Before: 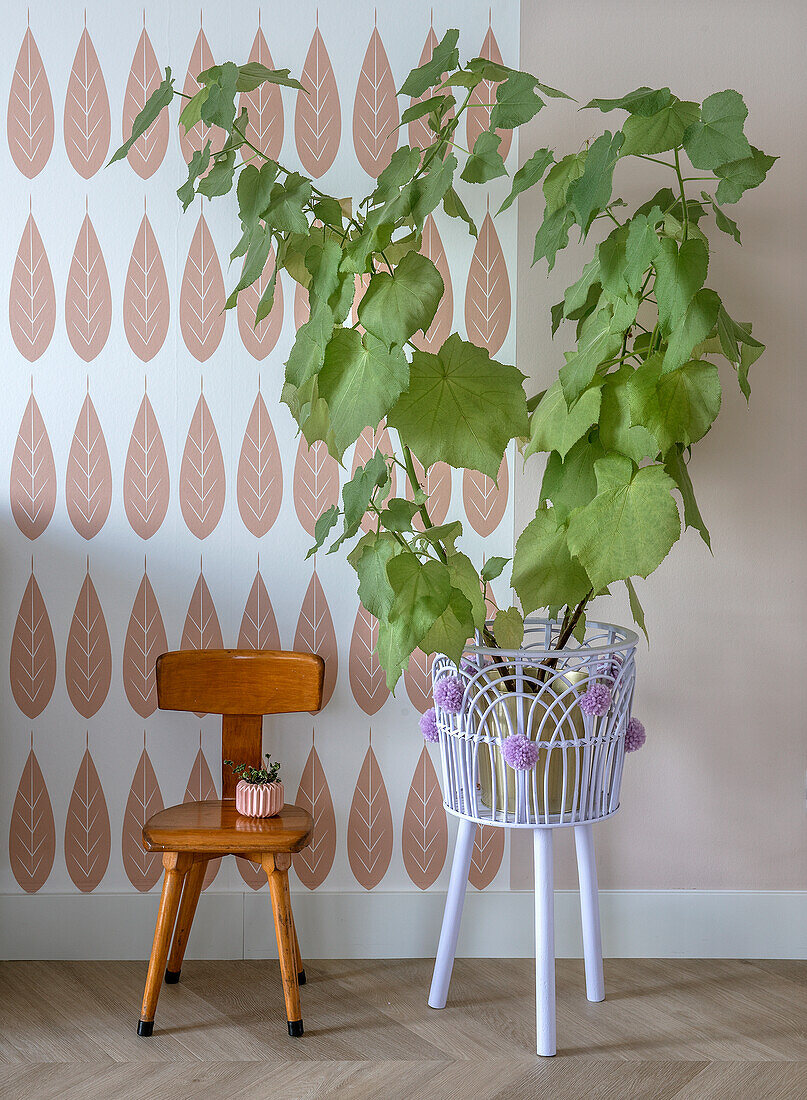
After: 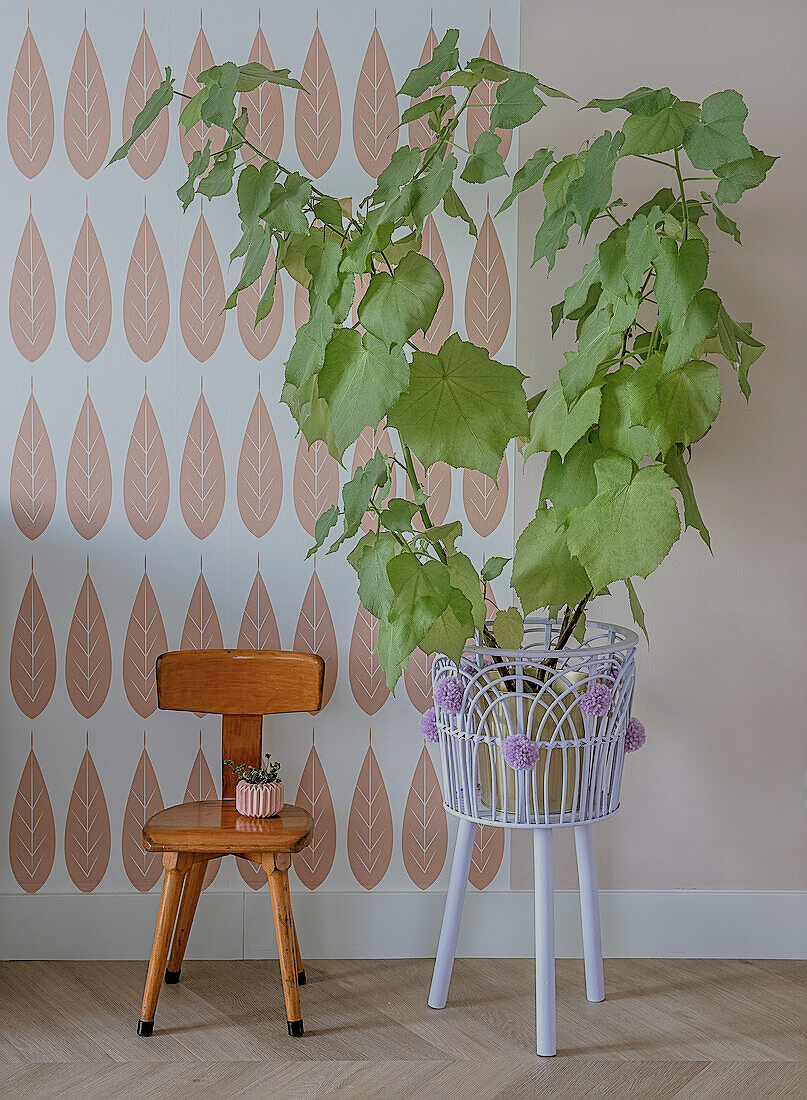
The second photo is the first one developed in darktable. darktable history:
filmic rgb: middle gray luminance 4.08%, black relative exposure -12.95 EV, white relative exposure 5.04 EV, target black luminance 0%, hardness 5.17, latitude 59.5%, contrast 0.754, highlights saturation mix 3.87%, shadows ↔ highlights balance 26.06%
sharpen: on, module defaults
